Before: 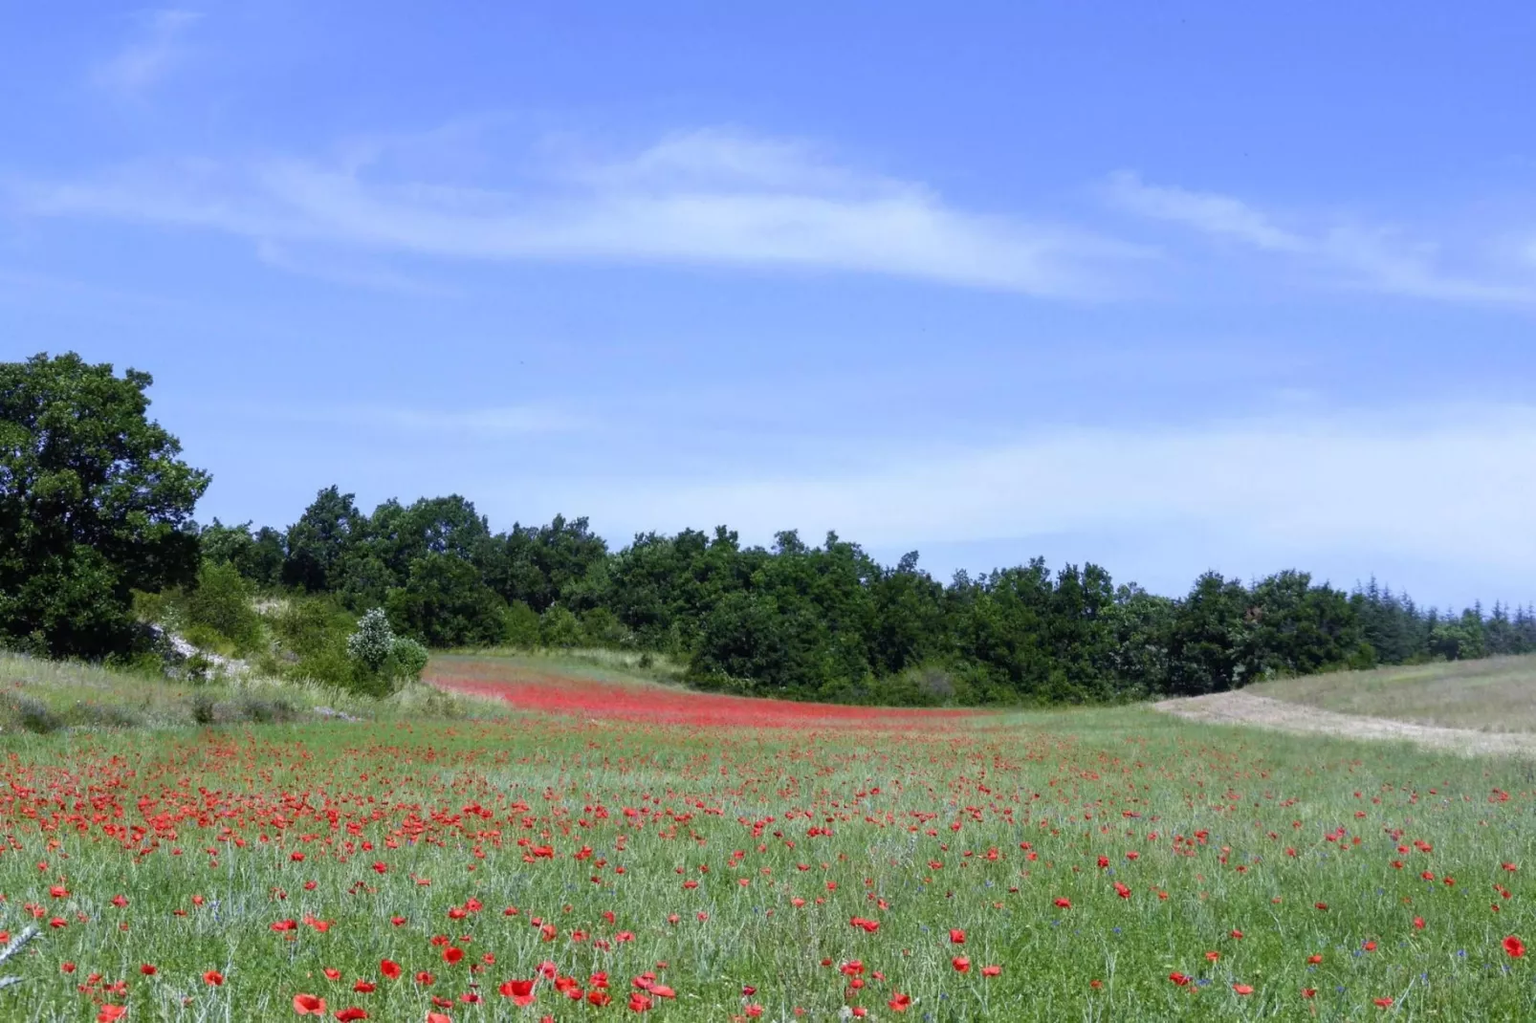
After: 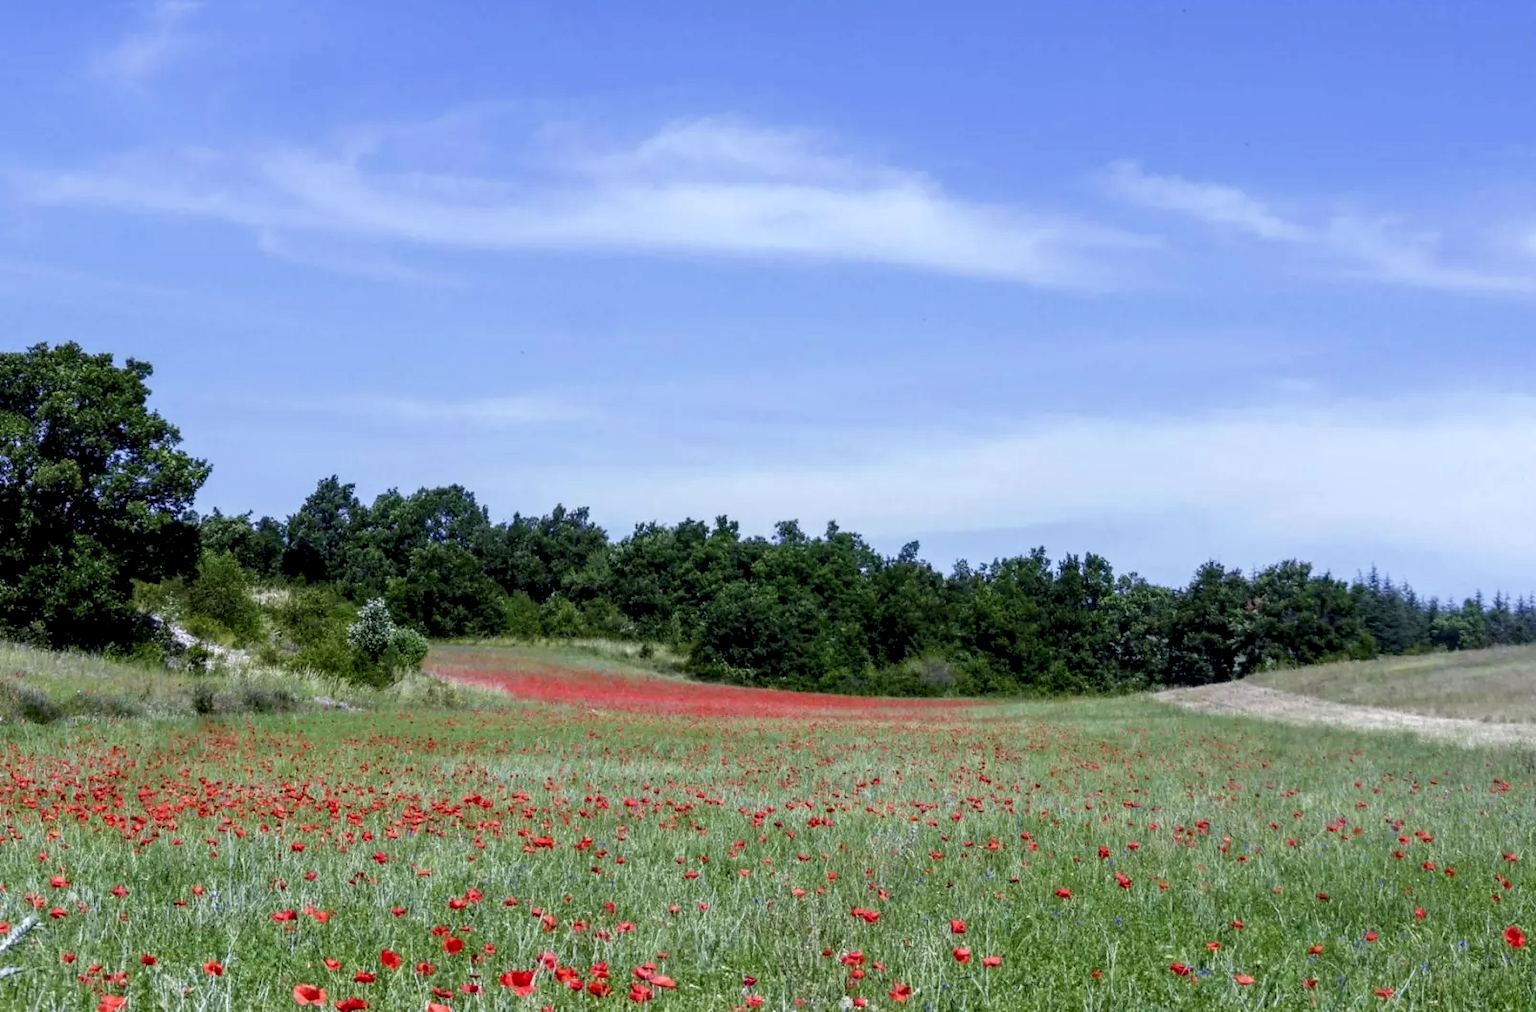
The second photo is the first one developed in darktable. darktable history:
local contrast: highlights 60%, shadows 60%, detail 160%
color balance rgb: perceptual saturation grading › global saturation -0.31%, global vibrance -8%, contrast -13%, saturation formula JzAzBz (2021)
crop: top 1.049%, right 0.001%
